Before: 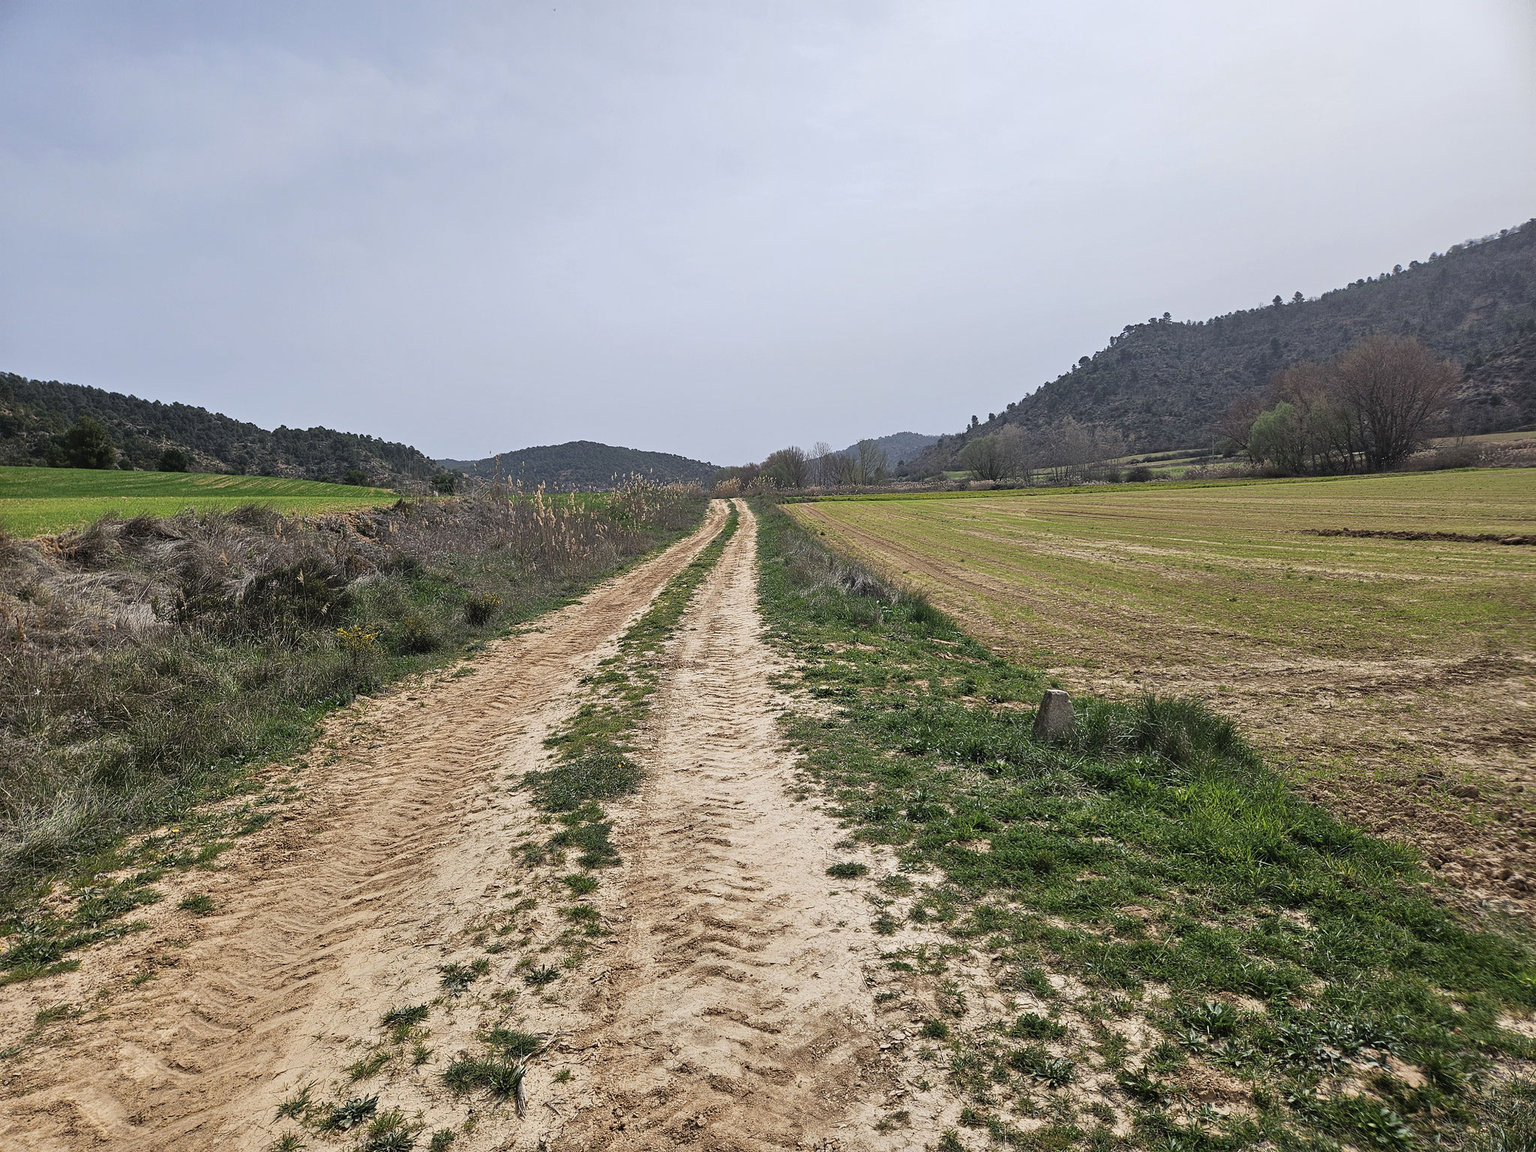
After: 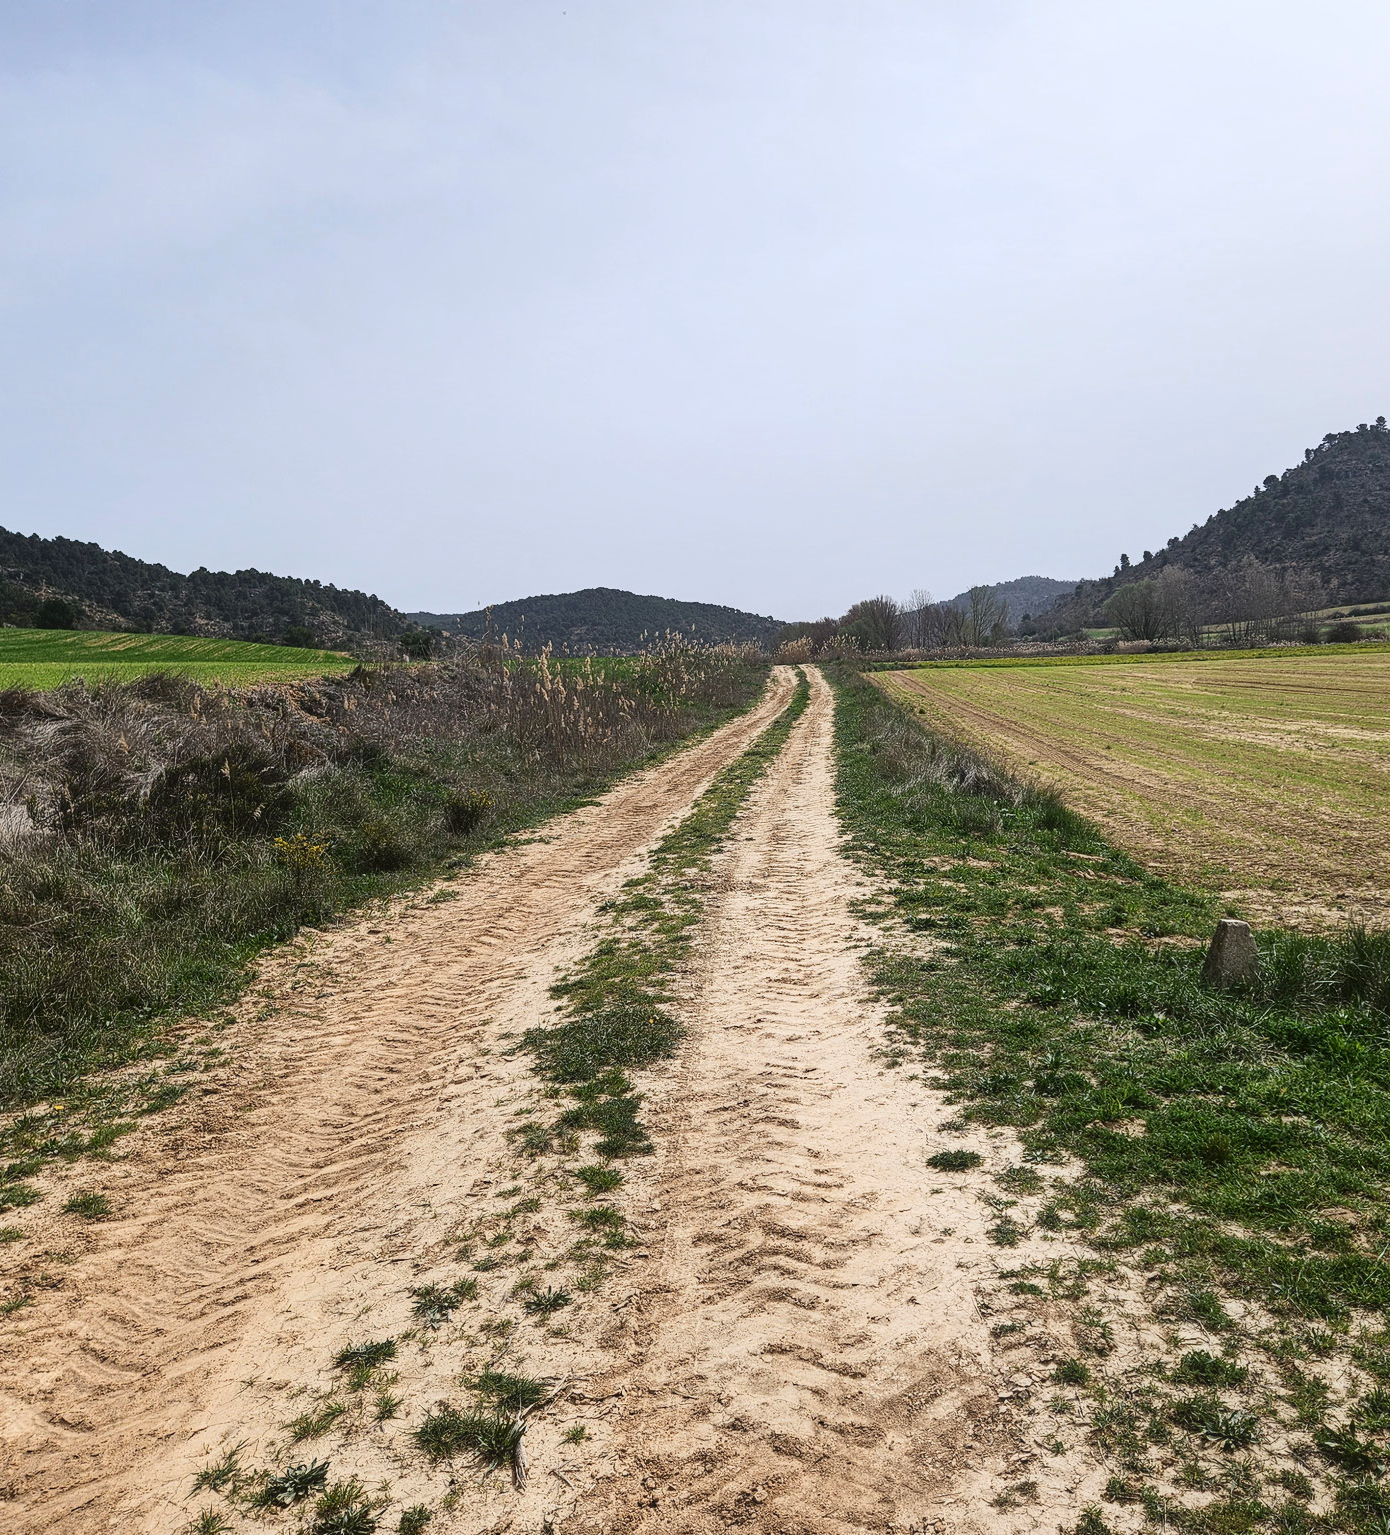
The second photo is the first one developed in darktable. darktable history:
crop and rotate: left 8.558%, right 23.554%
contrast equalizer: octaves 7, y [[0.6 ×6], [0.55 ×6], [0 ×6], [0 ×6], [0 ×6]], mix -0.988
contrast brightness saturation: contrast 0.296
shadows and highlights: shadows 37.18, highlights -27.68, soften with gaussian
local contrast: on, module defaults
